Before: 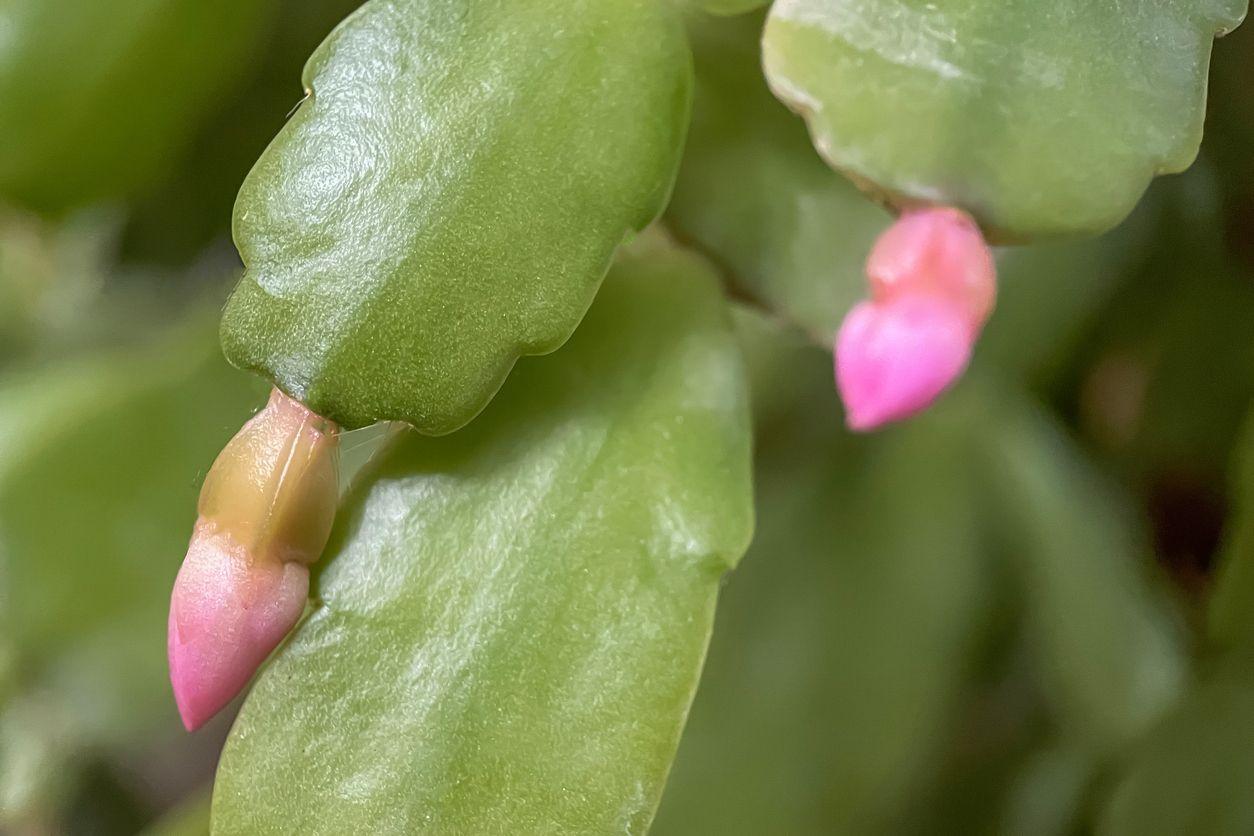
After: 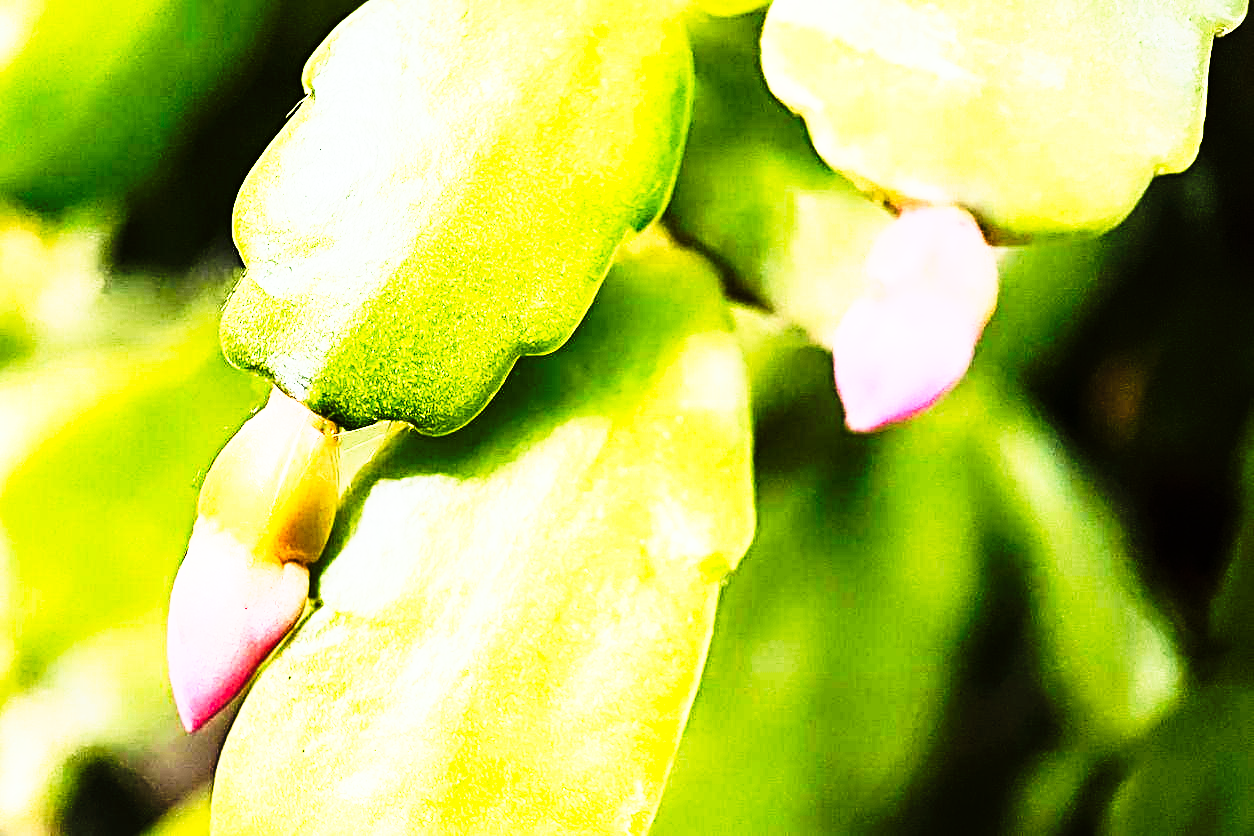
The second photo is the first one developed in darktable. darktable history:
rgb curve: curves: ch0 [(0, 0) (0.21, 0.15) (0.24, 0.21) (0.5, 0.75) (0.75, 0.96) (0.89, 0.99) (1, 1)]; ch1 [(0, 0.02) (0.21, 0.13) (0.25, 0.2) (0.5, 0.67) (0.75, 0.9) (0.89, 0.97) (1, 1)]; ch2 [(0, 0.02) (0.21, 0.13) (0.25, 0.2) (0.5, 0.67) (0.75, 0.9) (0.89, 0.97) (1, 1)], compensate middle gray true
color balance rgb: perceptual saturation grading › global saturation 20%, global vibrance 10%
sharpen: radius 4.883
tone curve: curves: ch0 [(0, 0) (0.003, 0.003) (0.011, 0.006) (0.025, 0.012) (0.044, 0.02) (0.069, 0.023) (0.1, 0.029) (0.136, 0.037) (0.177, 0.058) (0.224, 0.084) (0.277, 0.137) (0.335, 0.209) (0.399, 0.336) (0.468, 0.478) (0.543, 0.63) (0.623, 0.789) (0.709, 0.903) (0.801, 0.967) (0.898, 0.987) (1, 1)], preserve colors none
